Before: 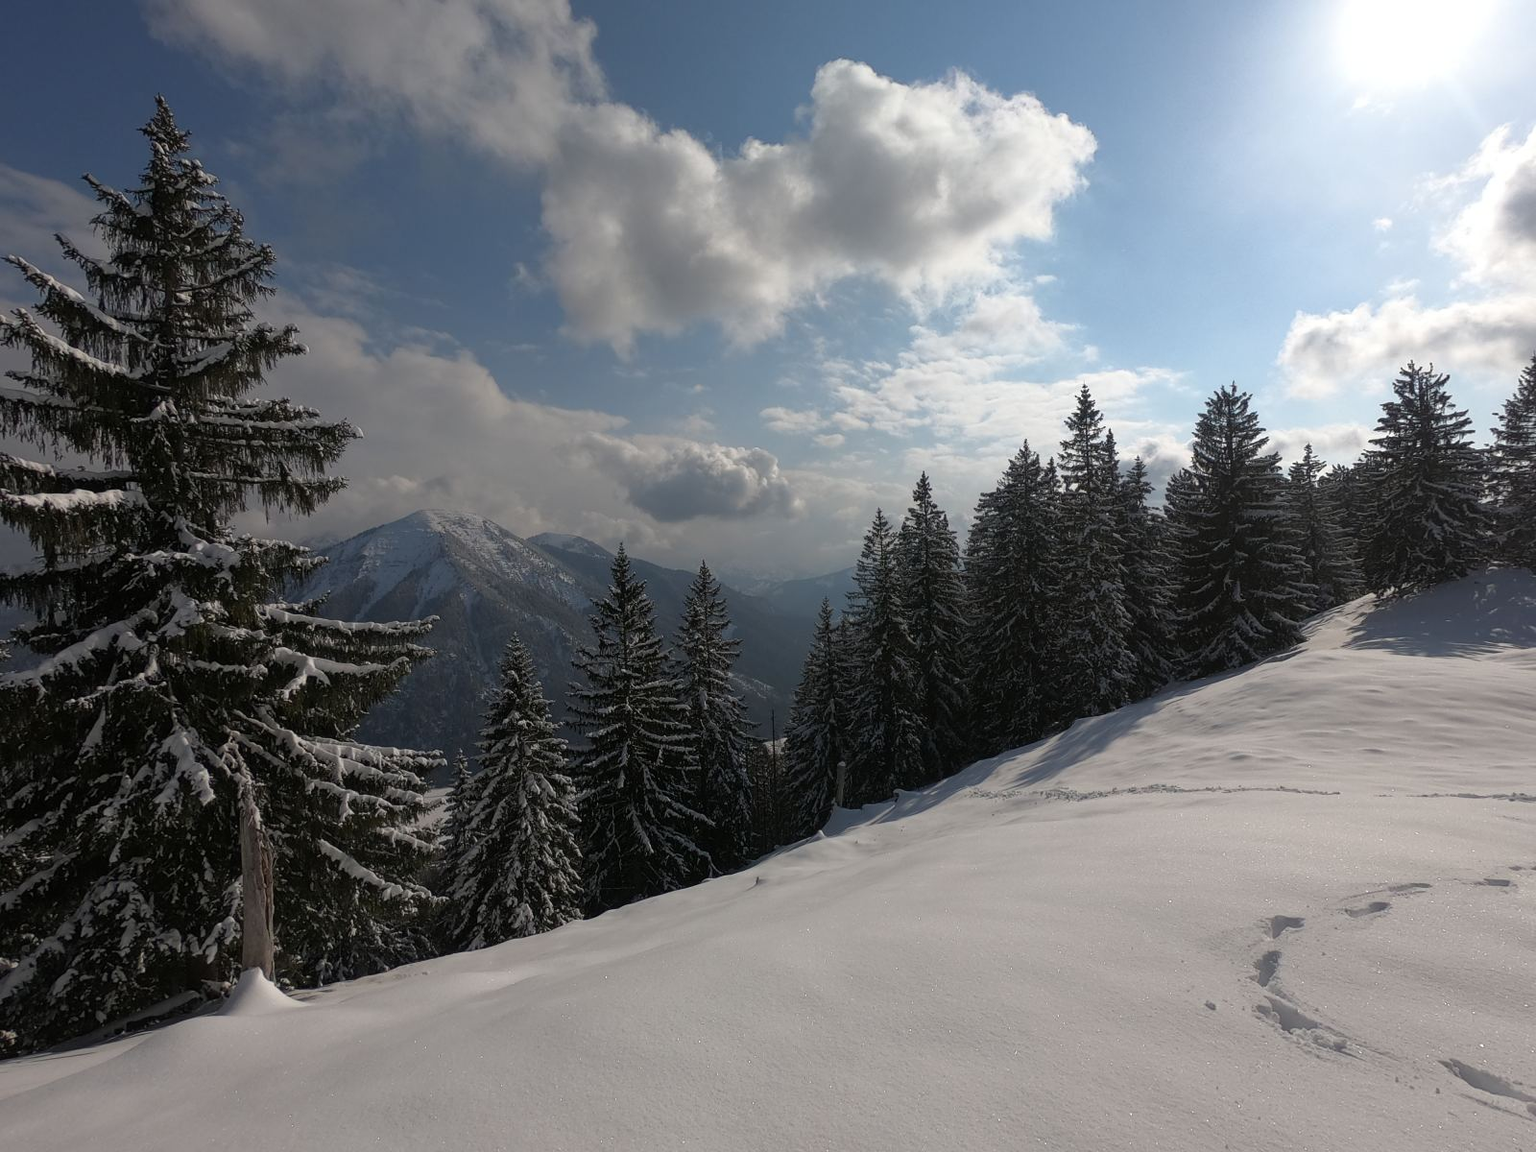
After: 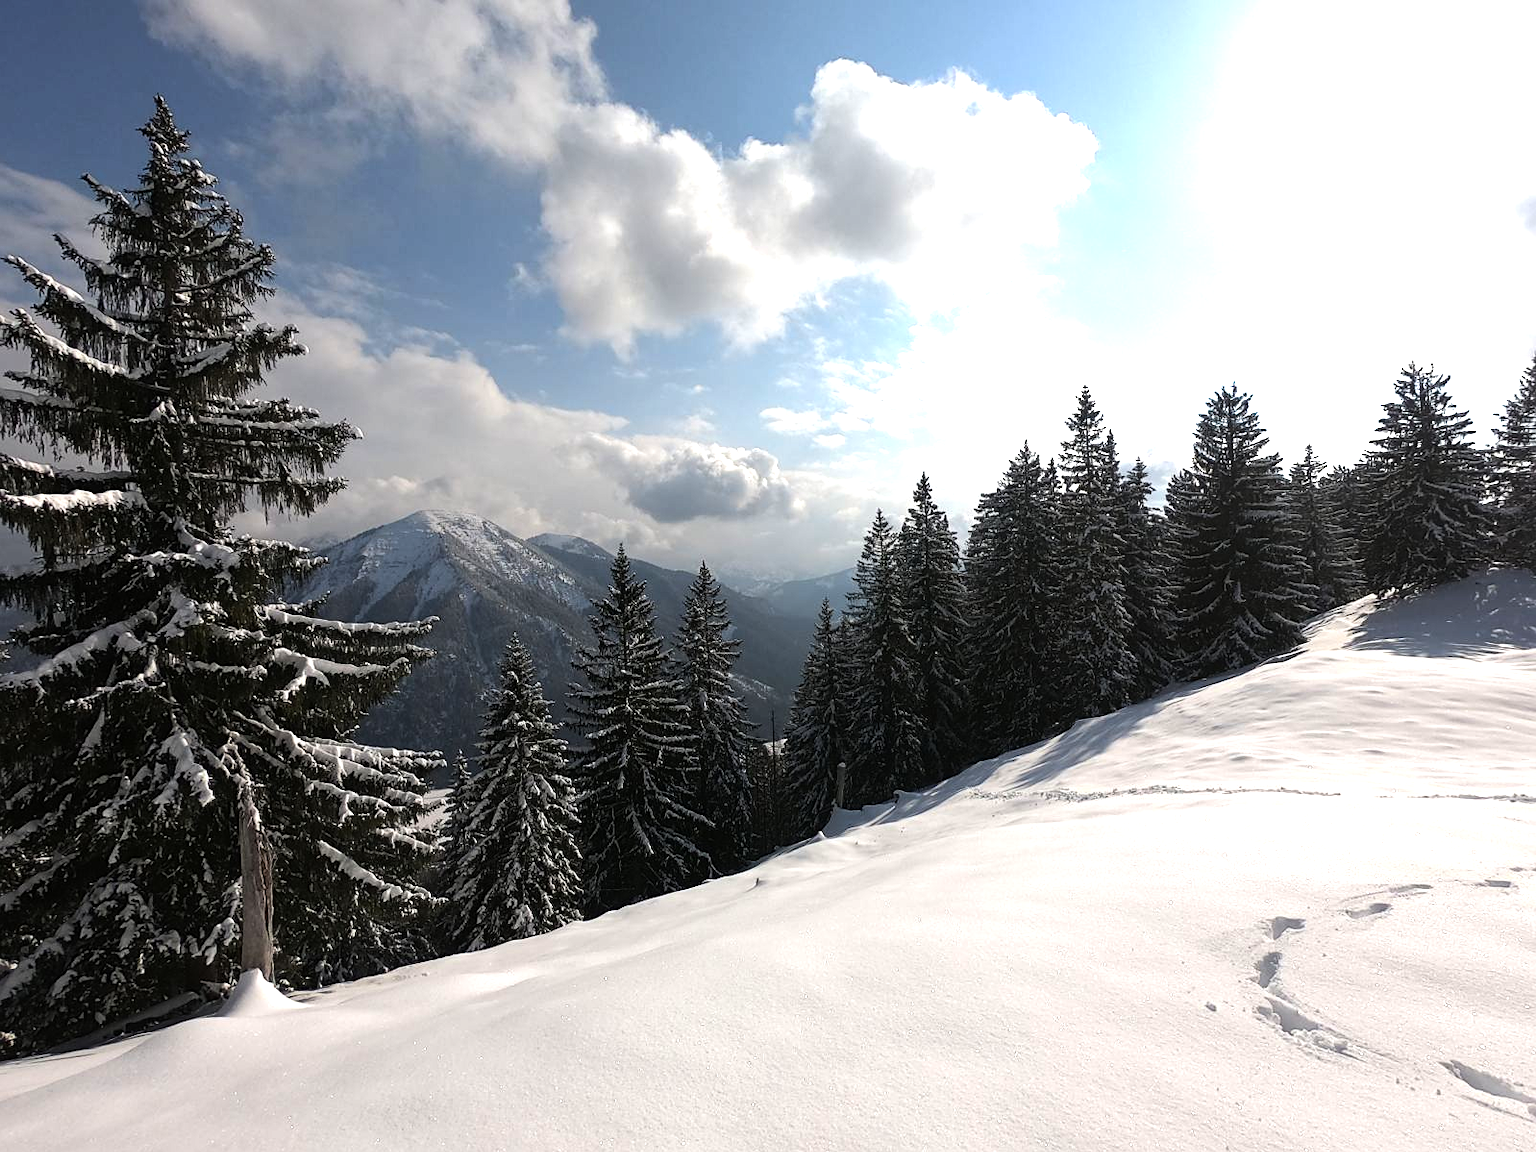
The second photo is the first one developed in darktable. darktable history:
tone equalizer: -8 EV -0.744 EV, -7 EV -0.693 EV, -6 EV -0.569 EV, -5 EV -0.409 EV, -3 EV 0.366 EV, -2 EV 0.6 EV, -1 EV 0.678 EV, +0 EV 0.761 EV, edges refinement/feathering 500, mask exposure compensation -1.57 EV, preserve details no
crop and rotate: left 0.083%, bottom 0.006%
exposure: black level correction 0, exposure 0.701 EV, compensate exposure bias true, compensate highlight preservation false
sharpen: amount 0.205
